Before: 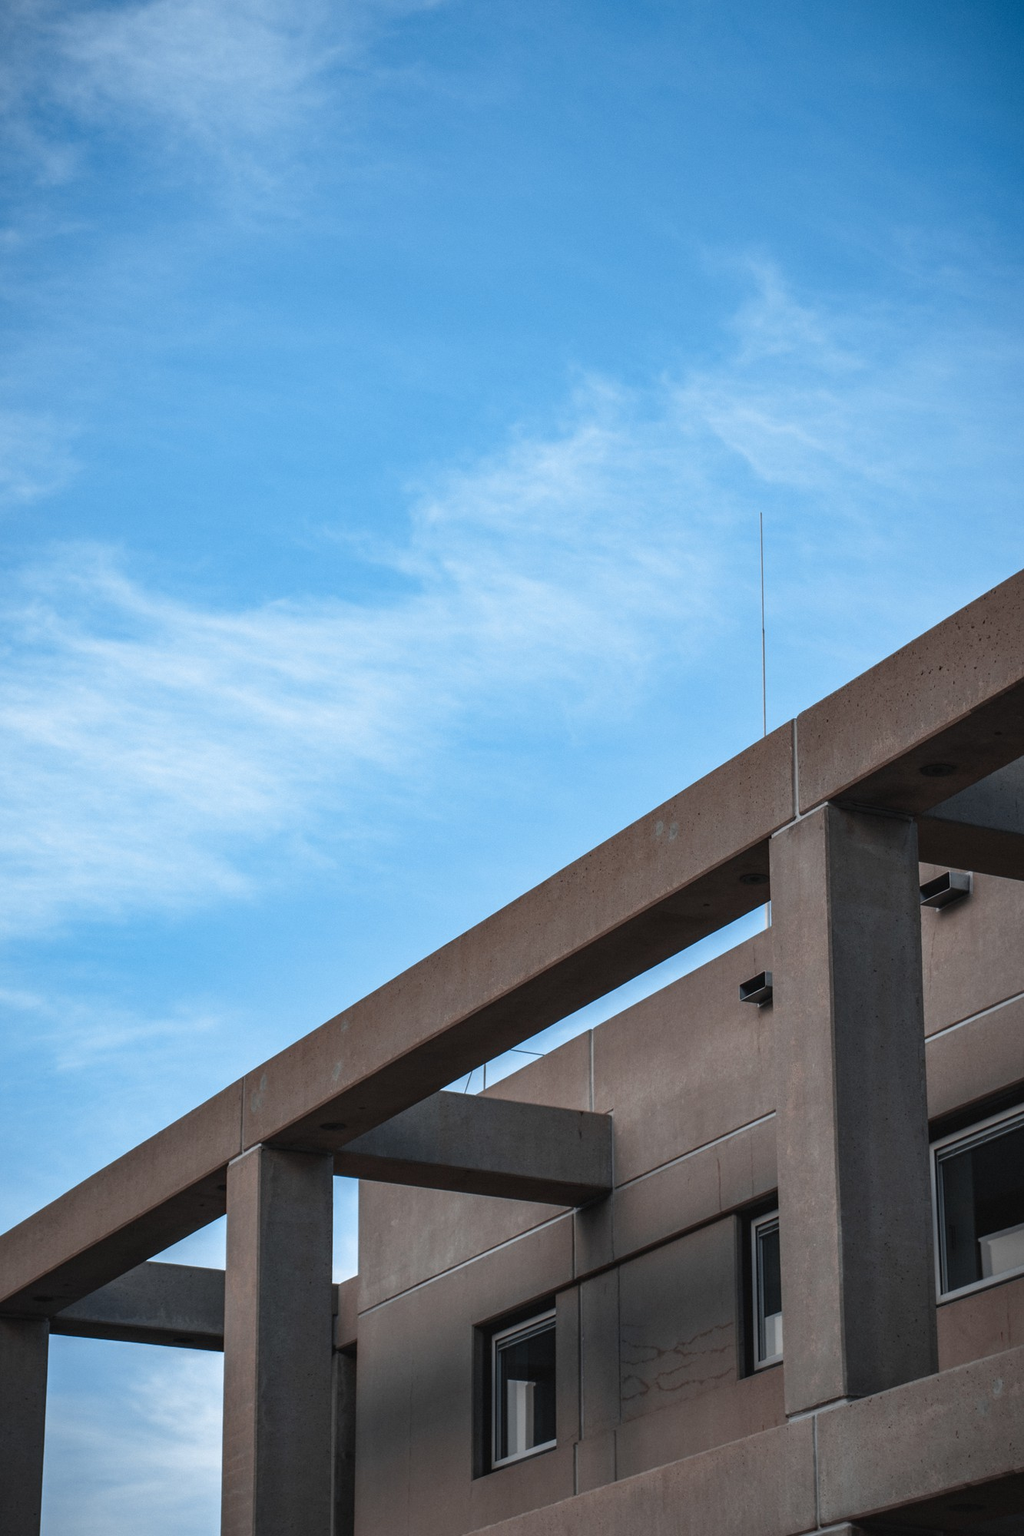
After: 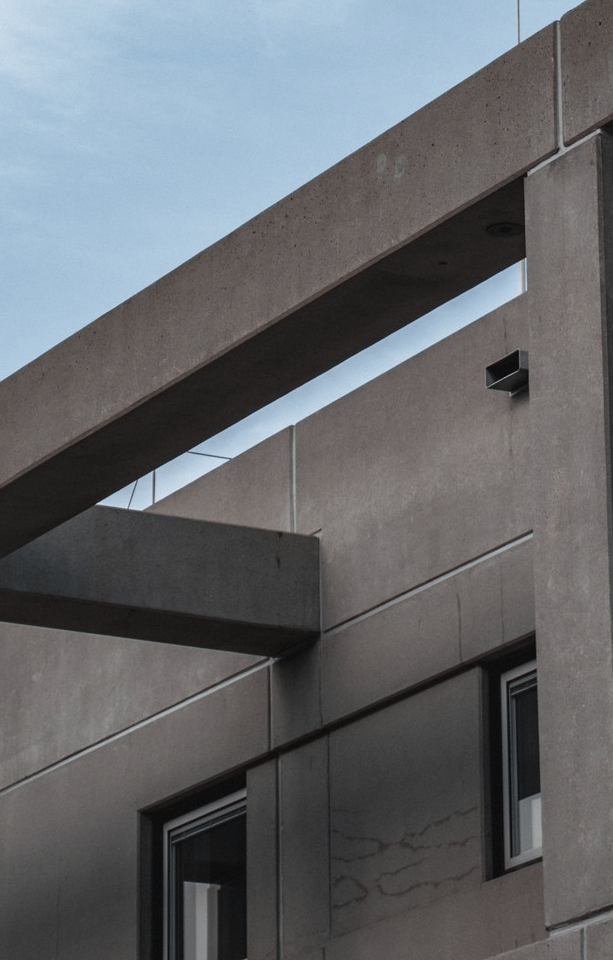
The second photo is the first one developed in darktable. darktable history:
tone equalizer: edges refinement/feathering 500, mask exposure compensation -1.57 EV, preserve details no
crop: left 35.785%, top 45.789%, right 18.189%, bottom 6.173%
color correction: highlights b* 0.032, saturation 0.504
